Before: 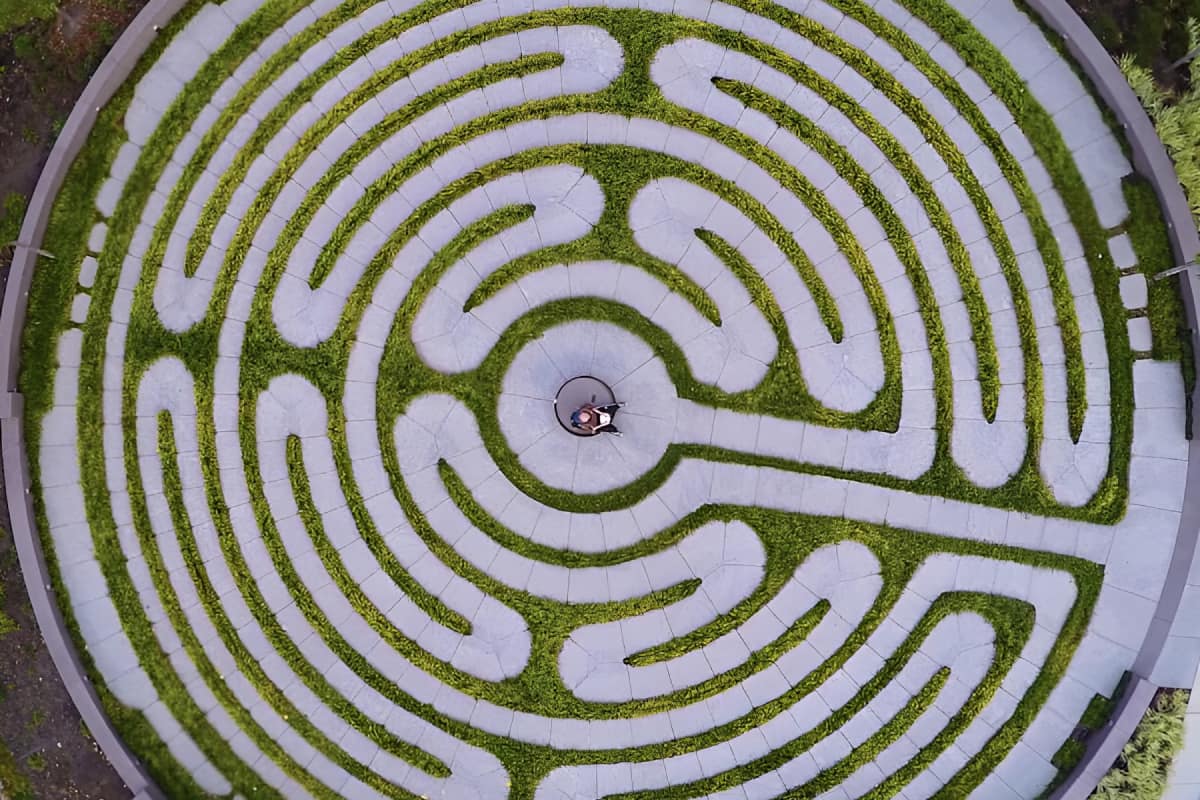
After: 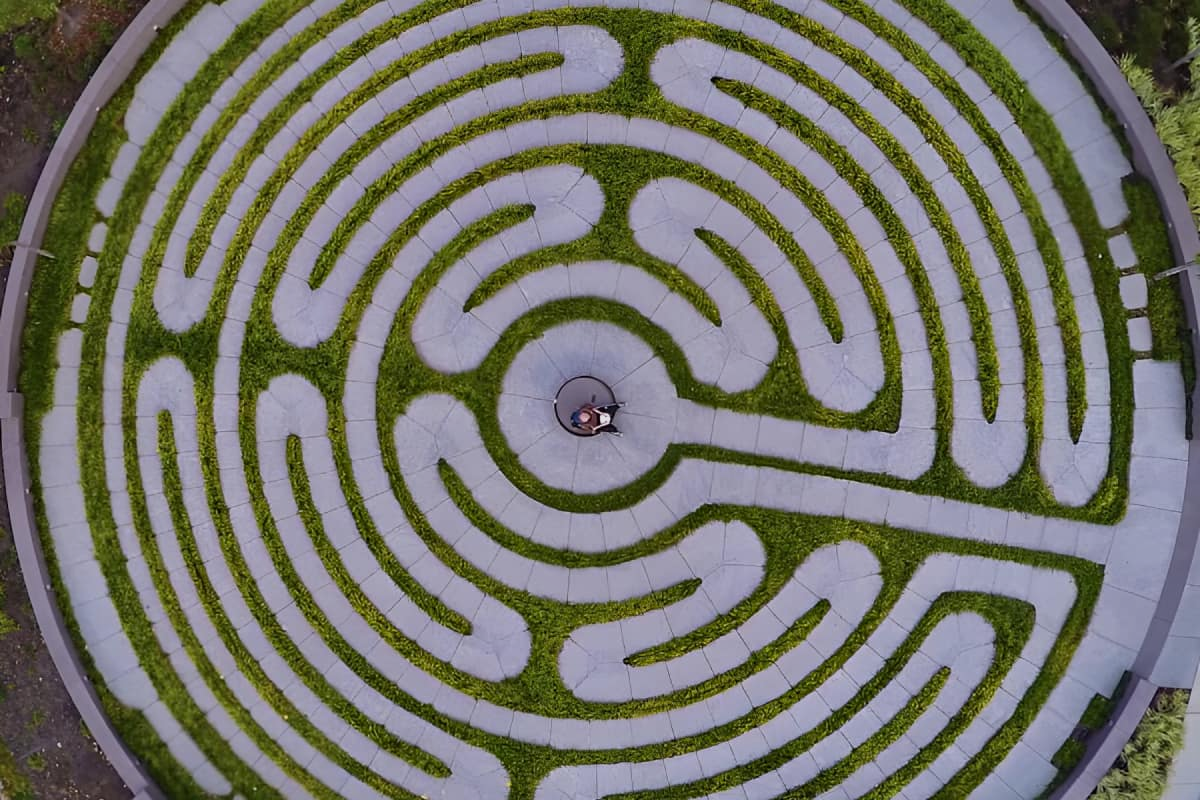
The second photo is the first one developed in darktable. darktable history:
shadows and highlights: shadows 79.11, white point adjustment -8.93, highlights -61.17, highlights color adjustment 0.062%, soften with gaussian
